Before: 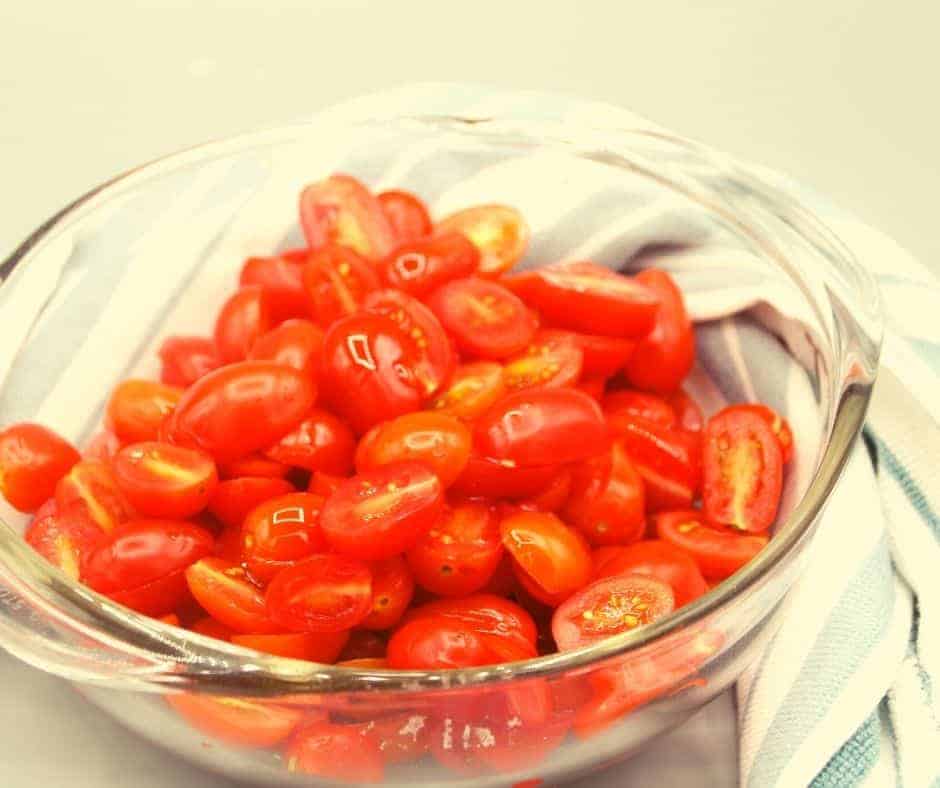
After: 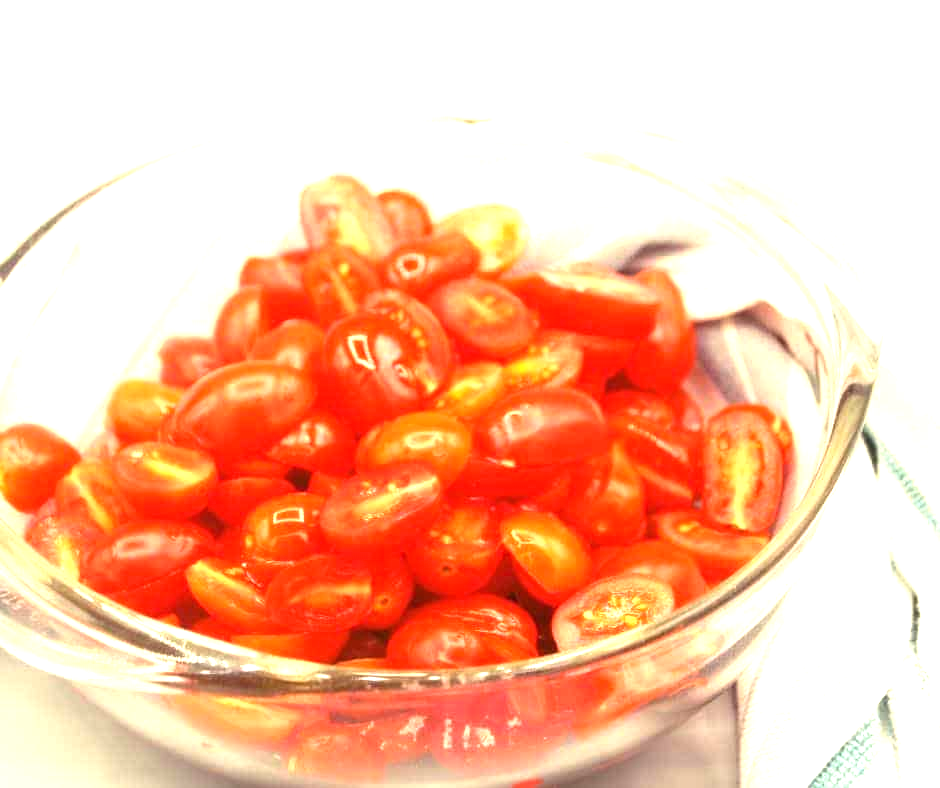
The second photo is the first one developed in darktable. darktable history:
exposure: black level correction 0, exposure 0.199 EV, compensate highlight preservation false
tone equalizer: -8 EV -0.737 EV, -7 EV -0.7 EV, -6 EV -0.594 EV, -5 EV -0.403 EV, -3 EV 0.395 EV, -2 EV 0.6 EV, -1 EV 0.675 EV, +0 EV 0.739 EV
